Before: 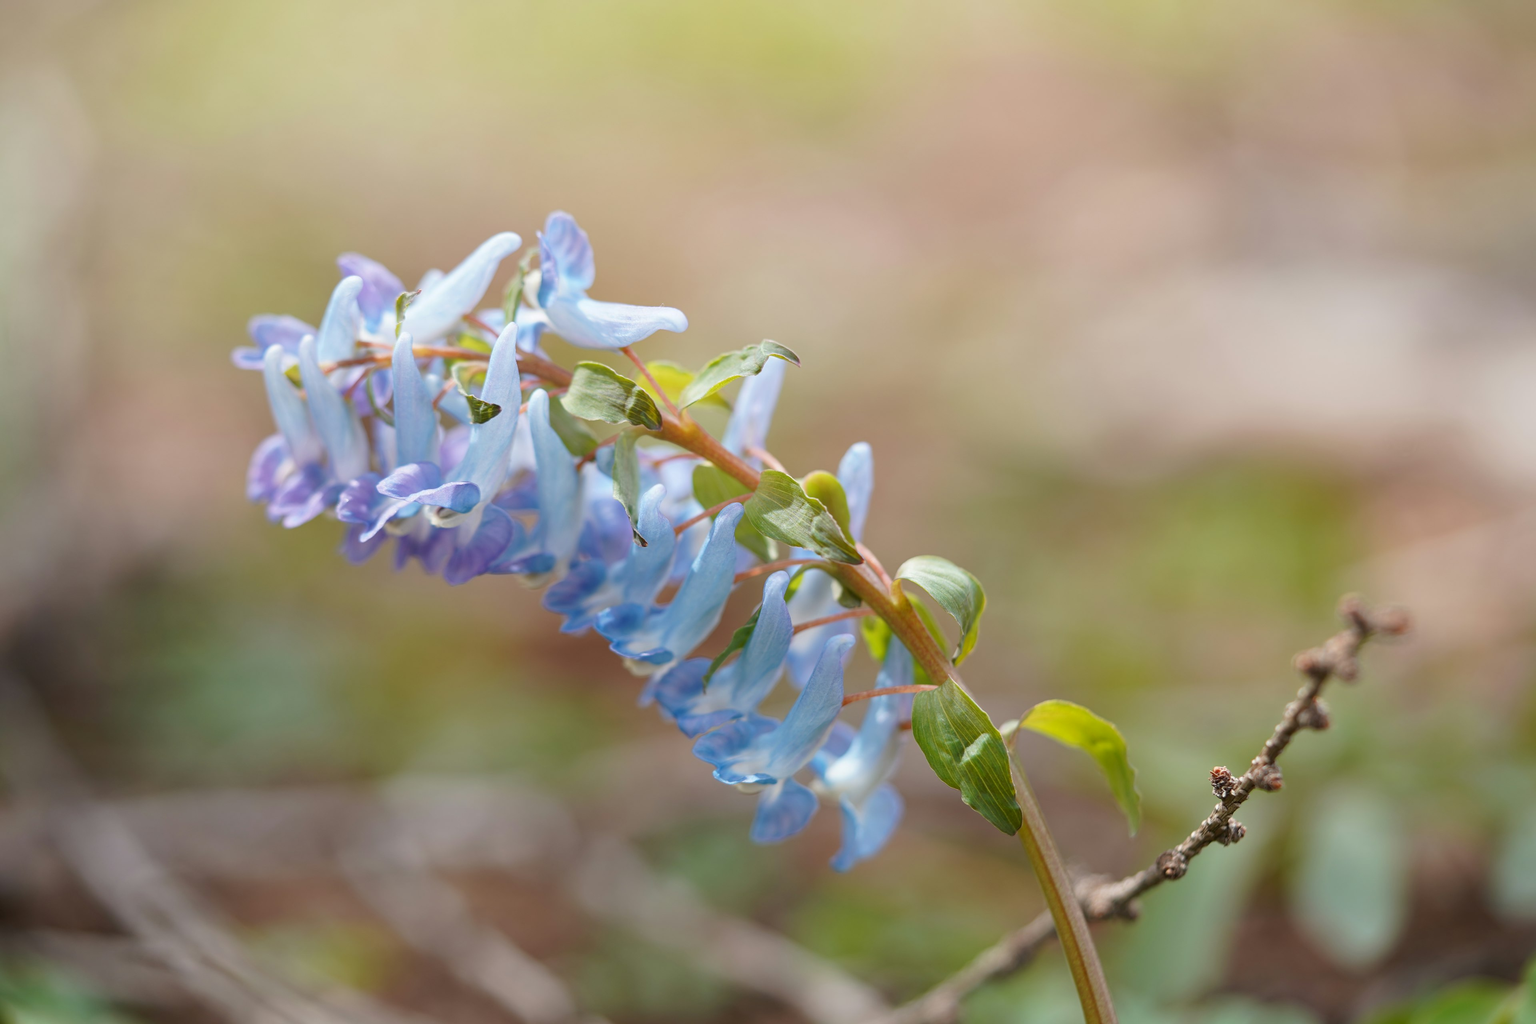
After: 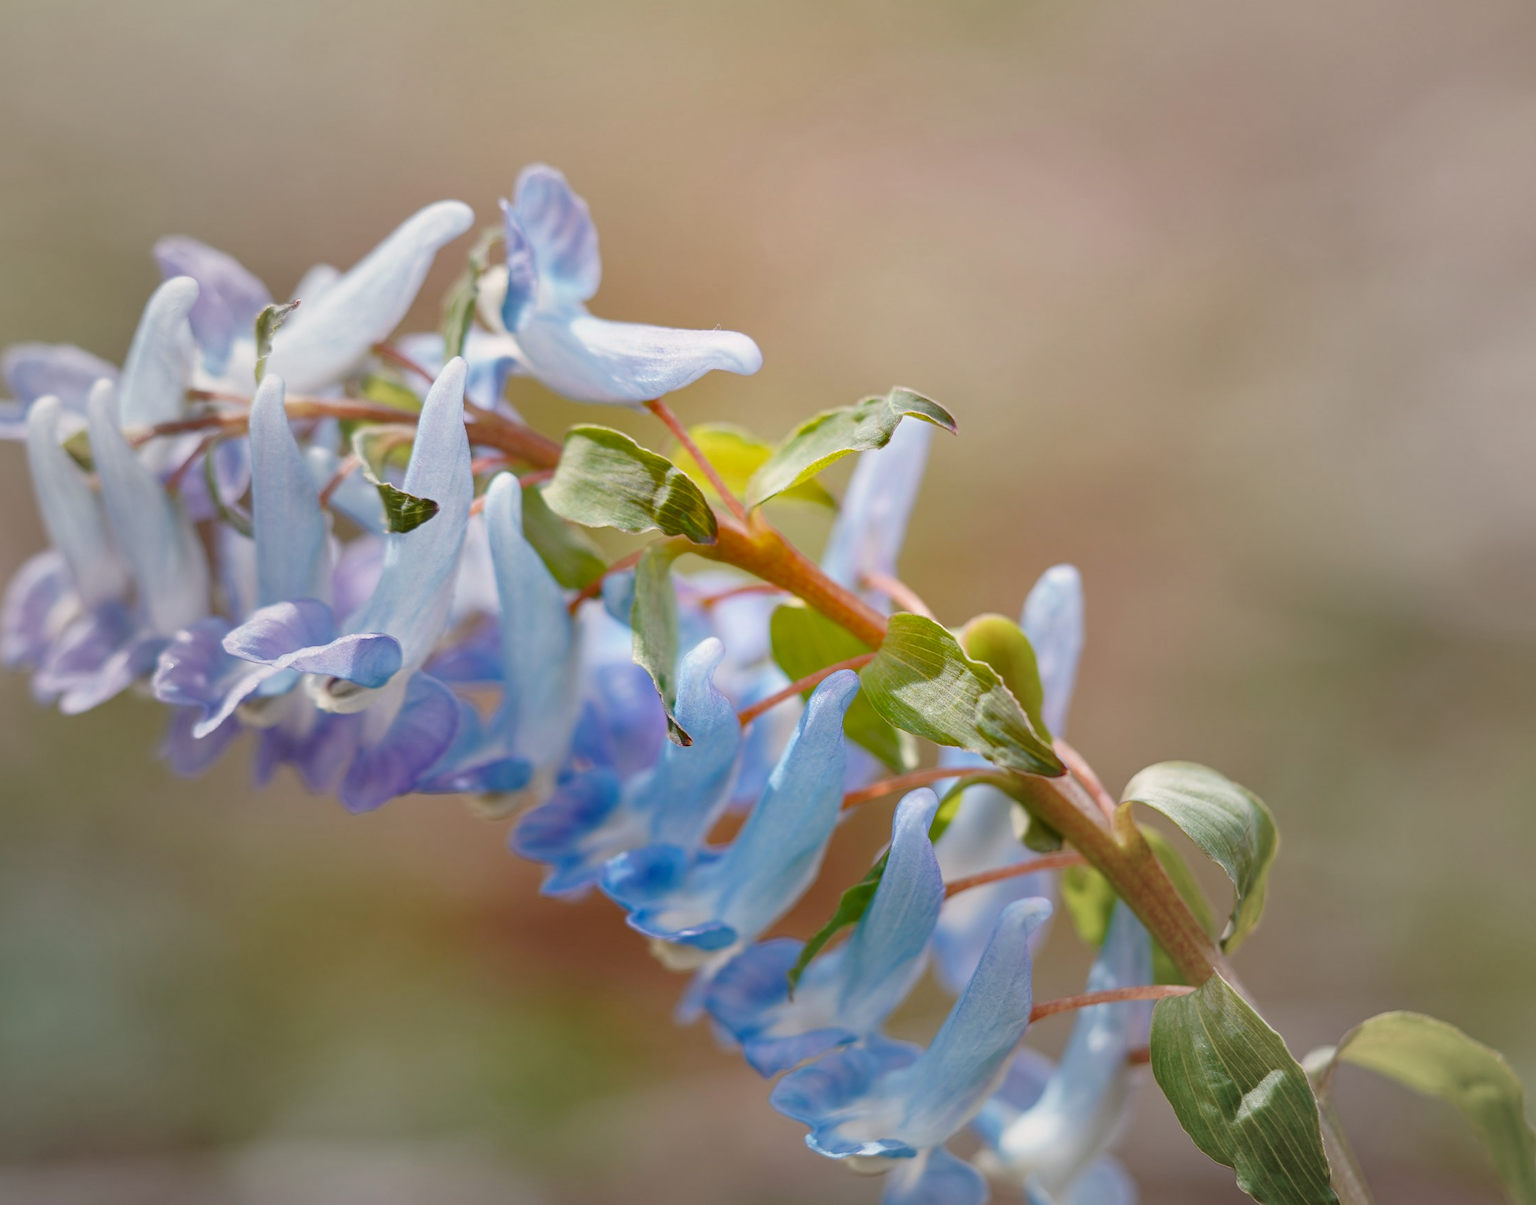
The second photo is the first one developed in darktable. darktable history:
crop: left 16.198%, top 11.382%, right 26.108%, bottom 20.675%
shadows and highlights: shadows 49.48, highlights -42.44, soften with gaussian
vignetting: fall-off start 15.93%, fall-off radius 100.36%, brightness -0.161, width/height ratio 0.717
color balance rgb: highlights gain › chroma 1.654%, highlights gain › hue 55.62°, perceptual saturation grading › global saturation 20%, perceptual saturation grading › highlights -24.722%, perceptual saturation grading › shadows 49.807%, global vibrance 20%
